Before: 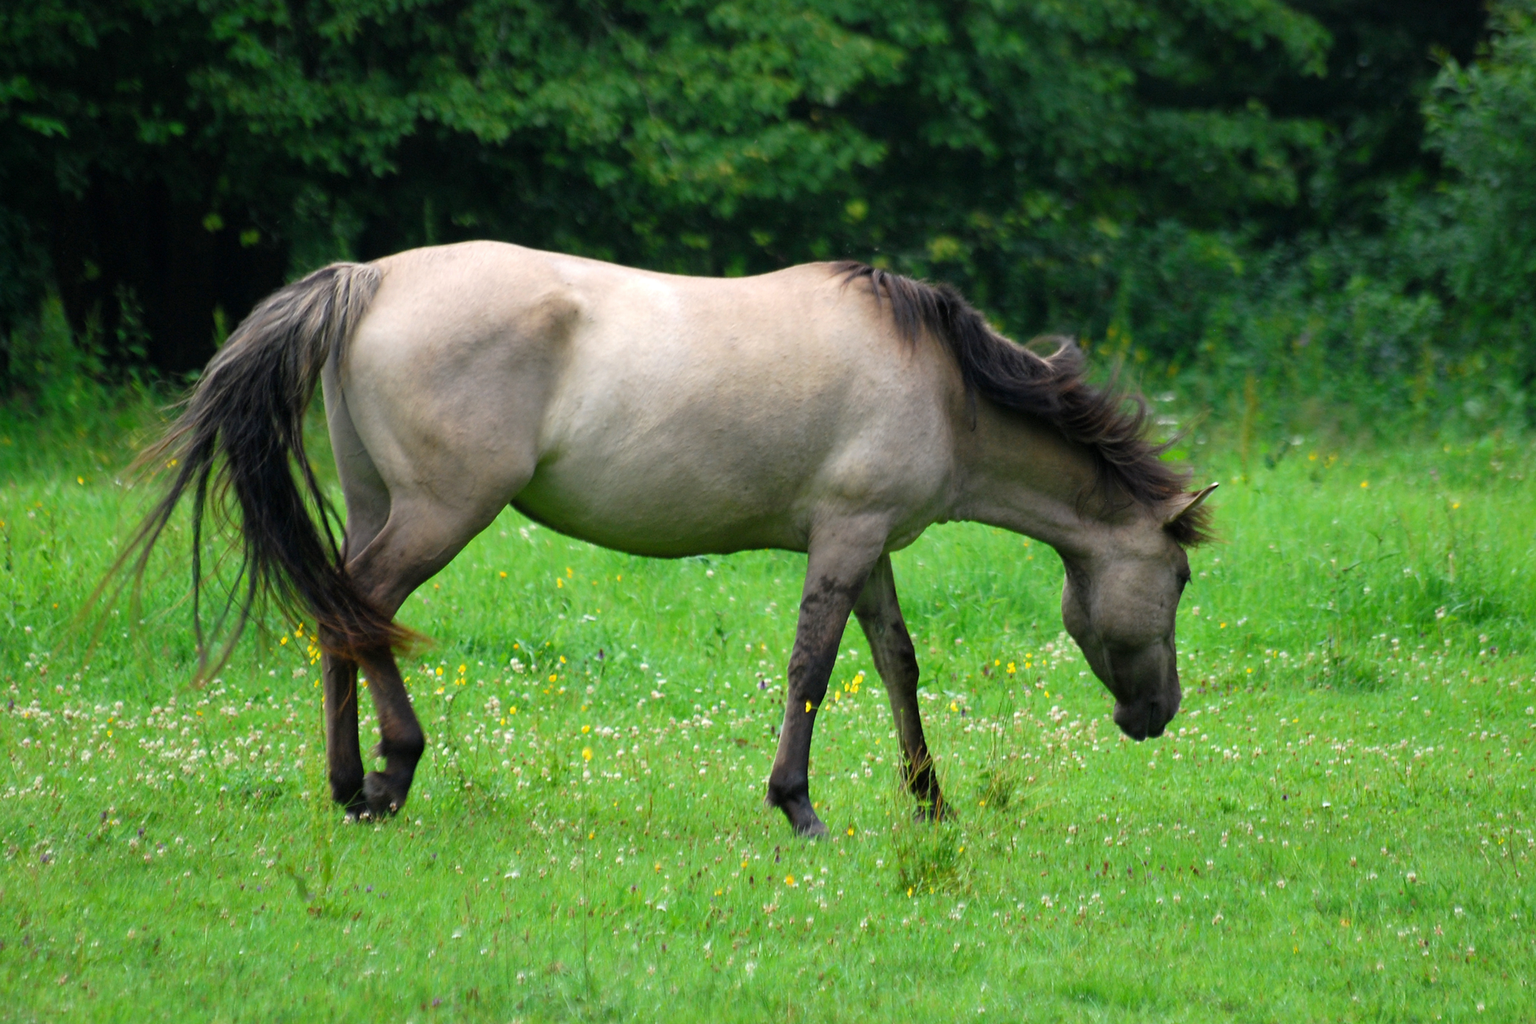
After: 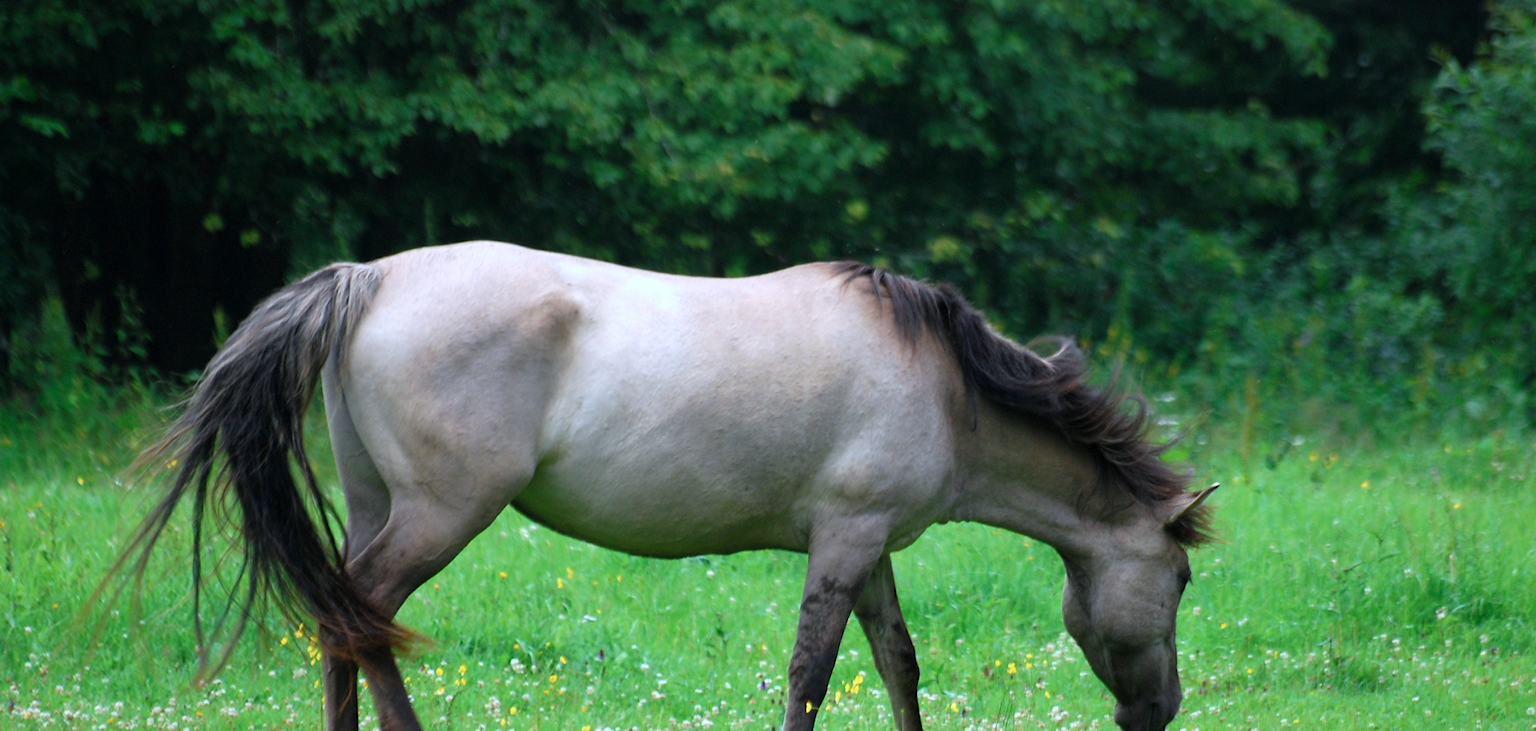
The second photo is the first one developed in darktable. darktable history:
crop: right 0%, bottom 28.53%
color correction: highlights a* -2.34, highlights b* -18.4
